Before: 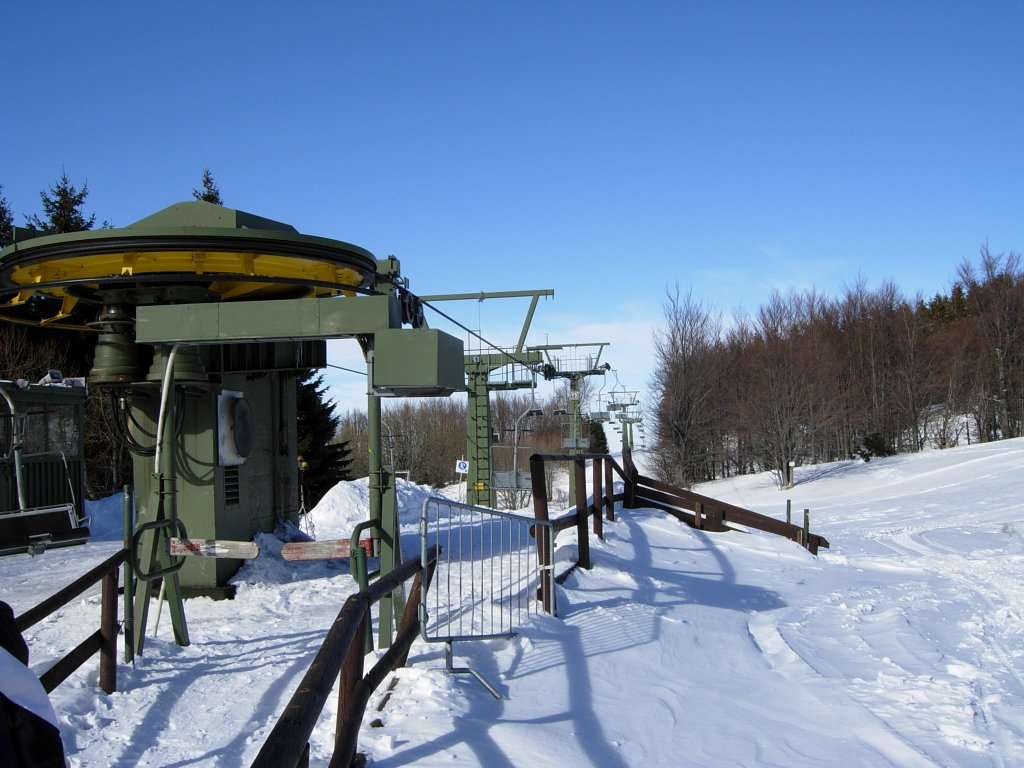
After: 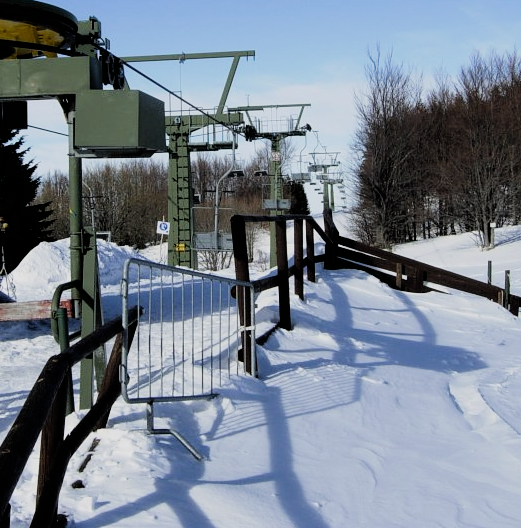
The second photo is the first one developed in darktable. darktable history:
crop and rotate: left 29.237%, top 31.152%, right 19.807%
filmic rgb: black relative exposure -5 EV, hardness 2.88, contrast 1.3, highlights saturation mix -30%
